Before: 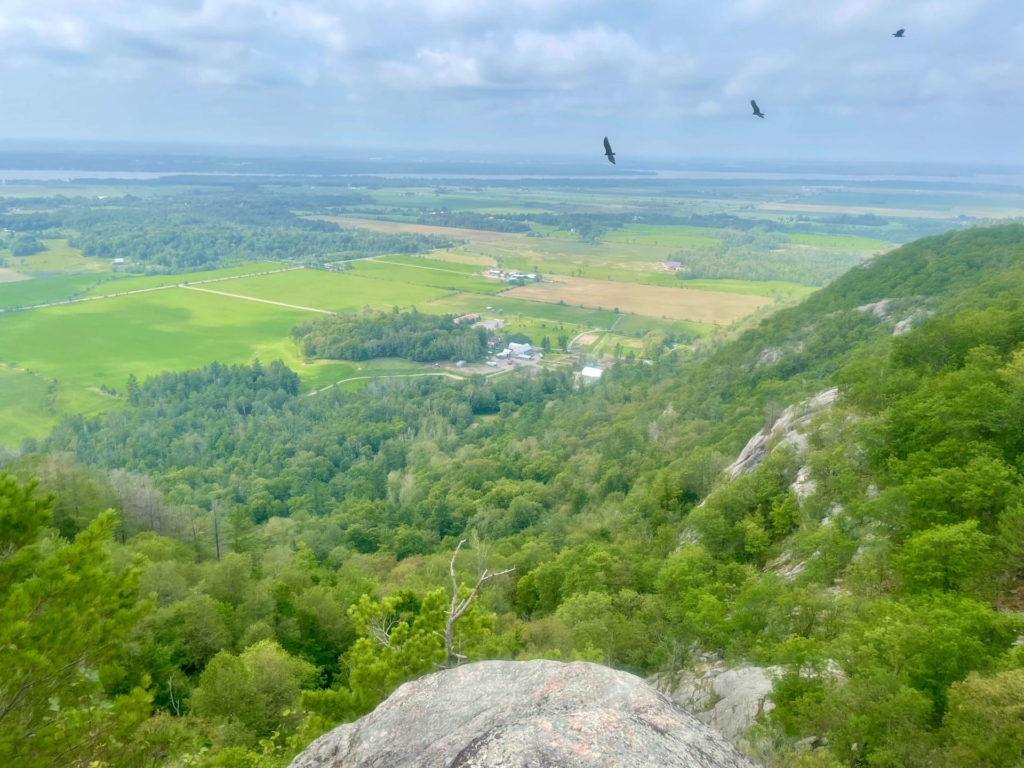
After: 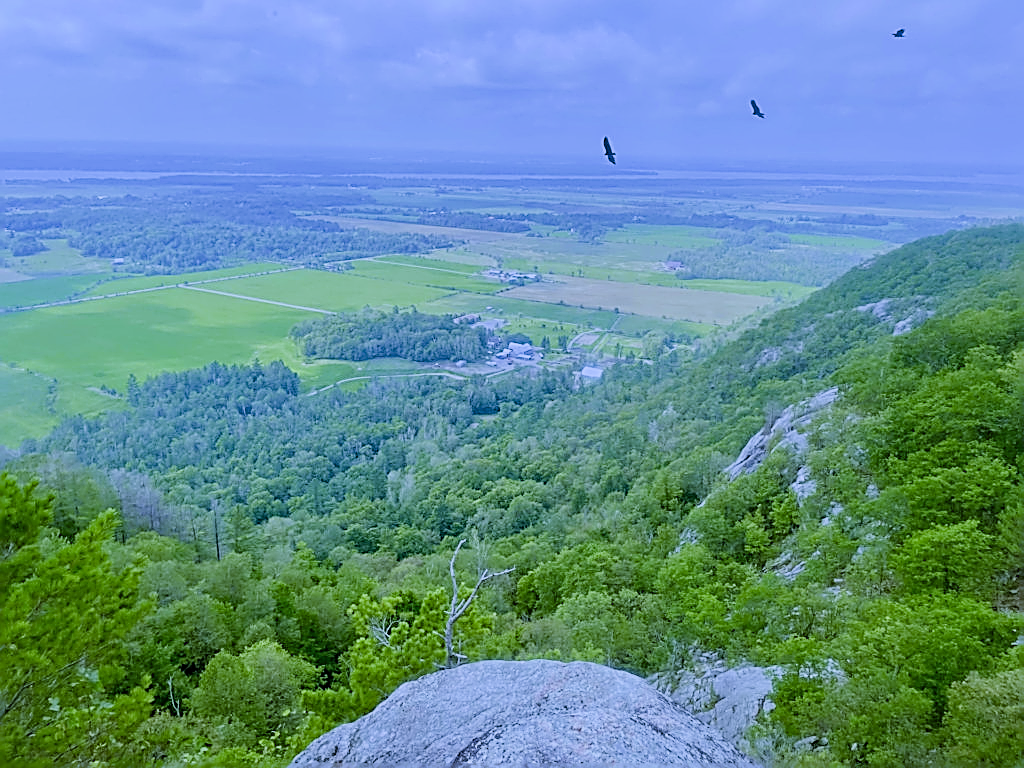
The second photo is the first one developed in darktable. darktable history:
filmic rgb: black relative exposure -6.68 EV, white relative exposure 4.56 EV, hardness 3.25
white balance: red 0.766, blue 1.537
haze removal: compatibility mode true, adaptive false
sharpen: amount 1.861
